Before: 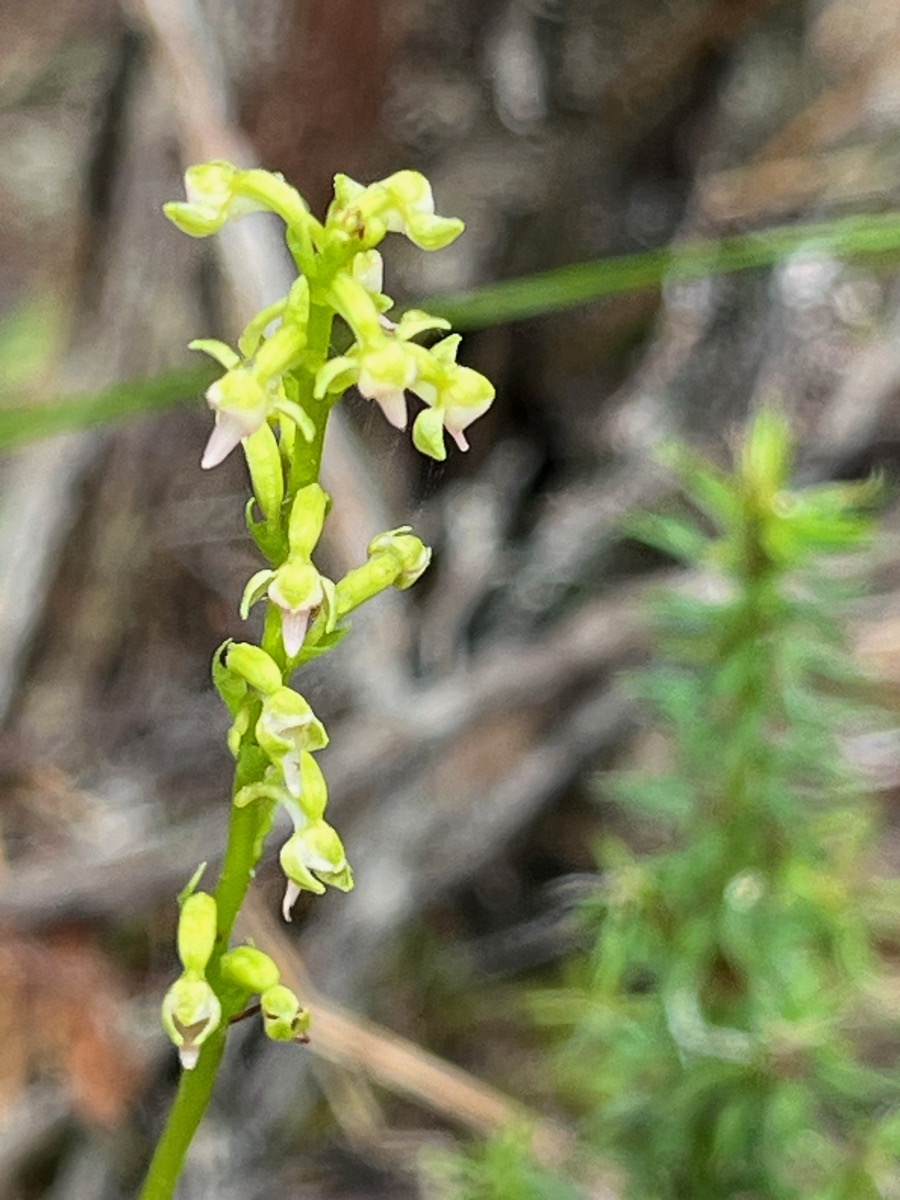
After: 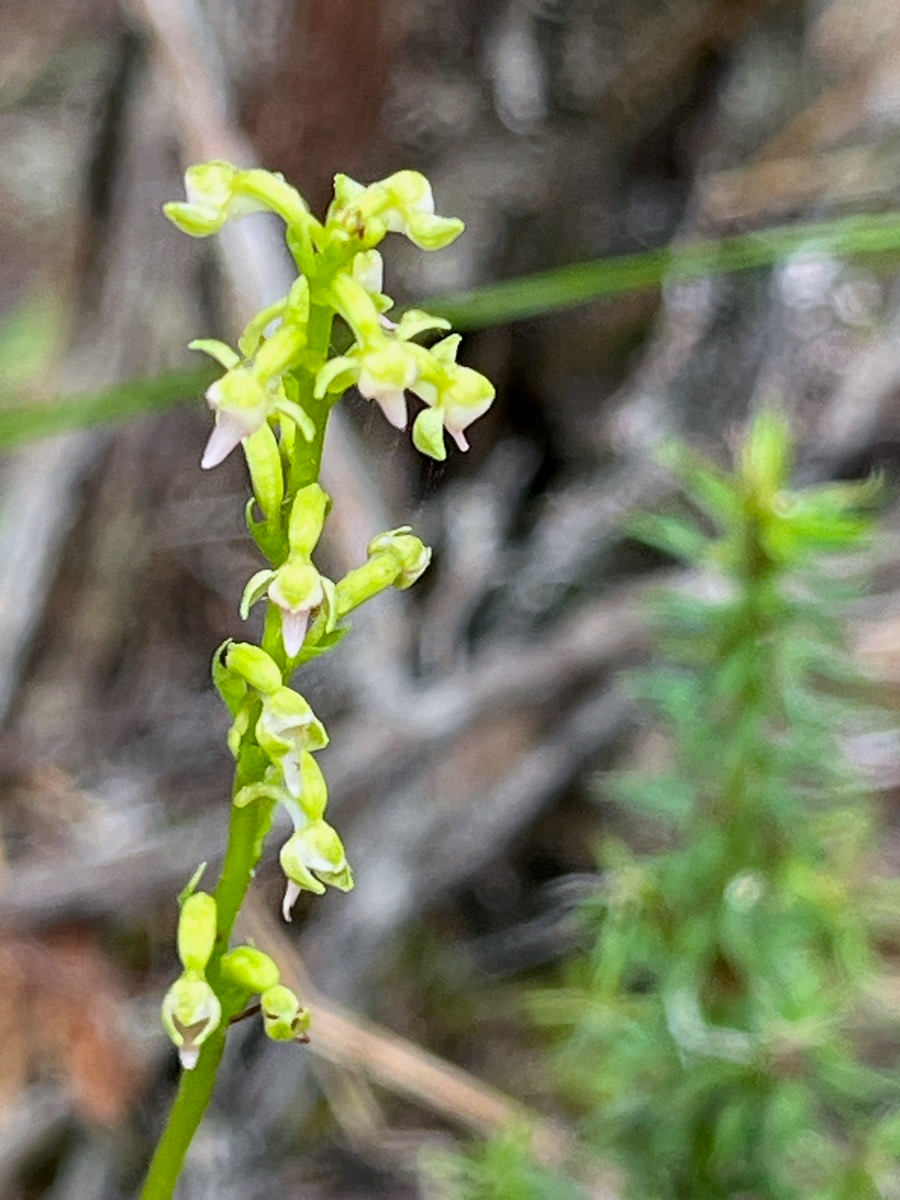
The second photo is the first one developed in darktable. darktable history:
color calibration: illuminant as shot in camera, x 0.358, y 0.373, temperature 4628.91 K
shadows and highlights: shadows 31.65, highlights -32.02, soften with gaussian
